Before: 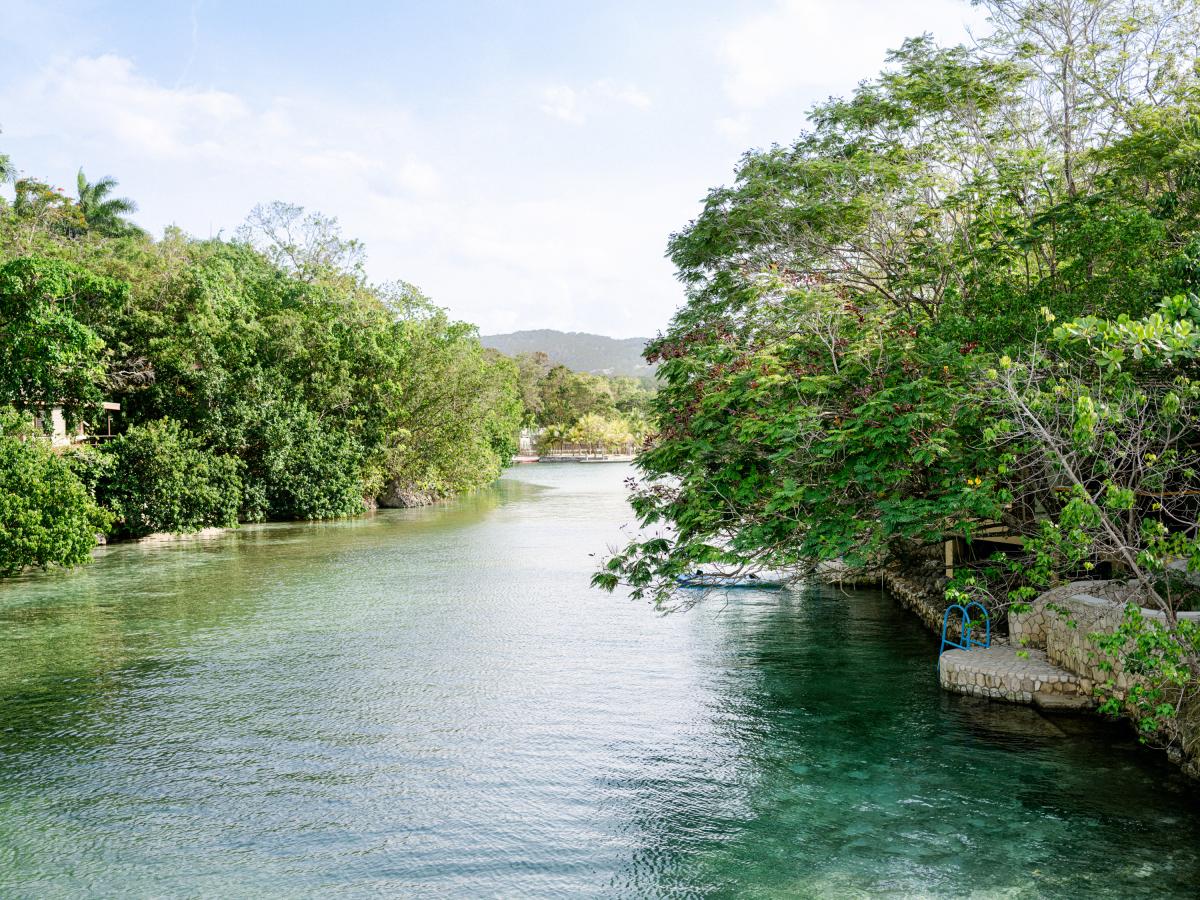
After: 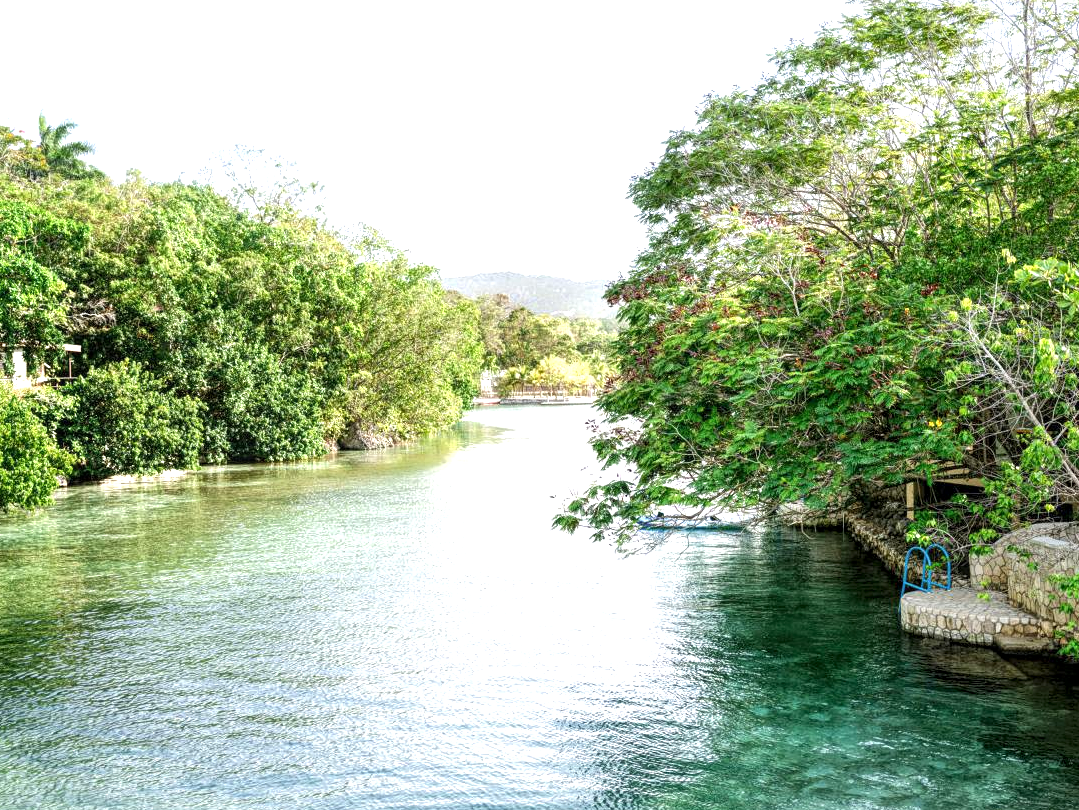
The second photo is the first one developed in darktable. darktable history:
crop: left 3.254%, top 6.484%, right 6.793%, bottom 3.253%
exposure: black level correction 0, exposure 0.698 EV, compensate highlight preservation false
local contrast: highlights 98%, shadows 84%, detail 160%, midtone range 0.2
